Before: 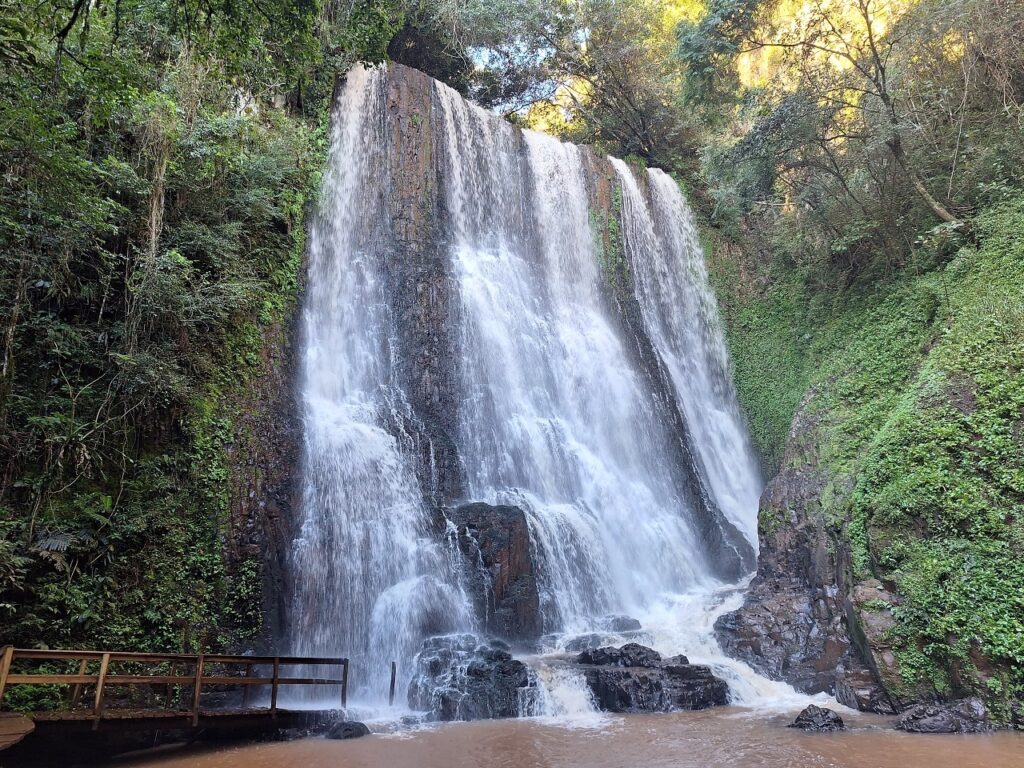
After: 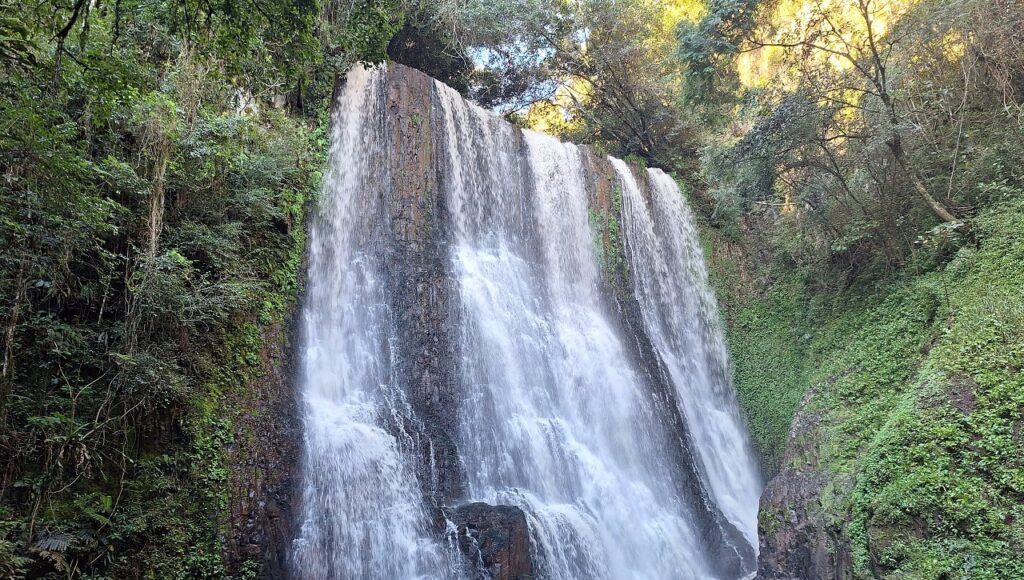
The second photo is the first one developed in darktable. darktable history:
crop: bottom 24.389%
